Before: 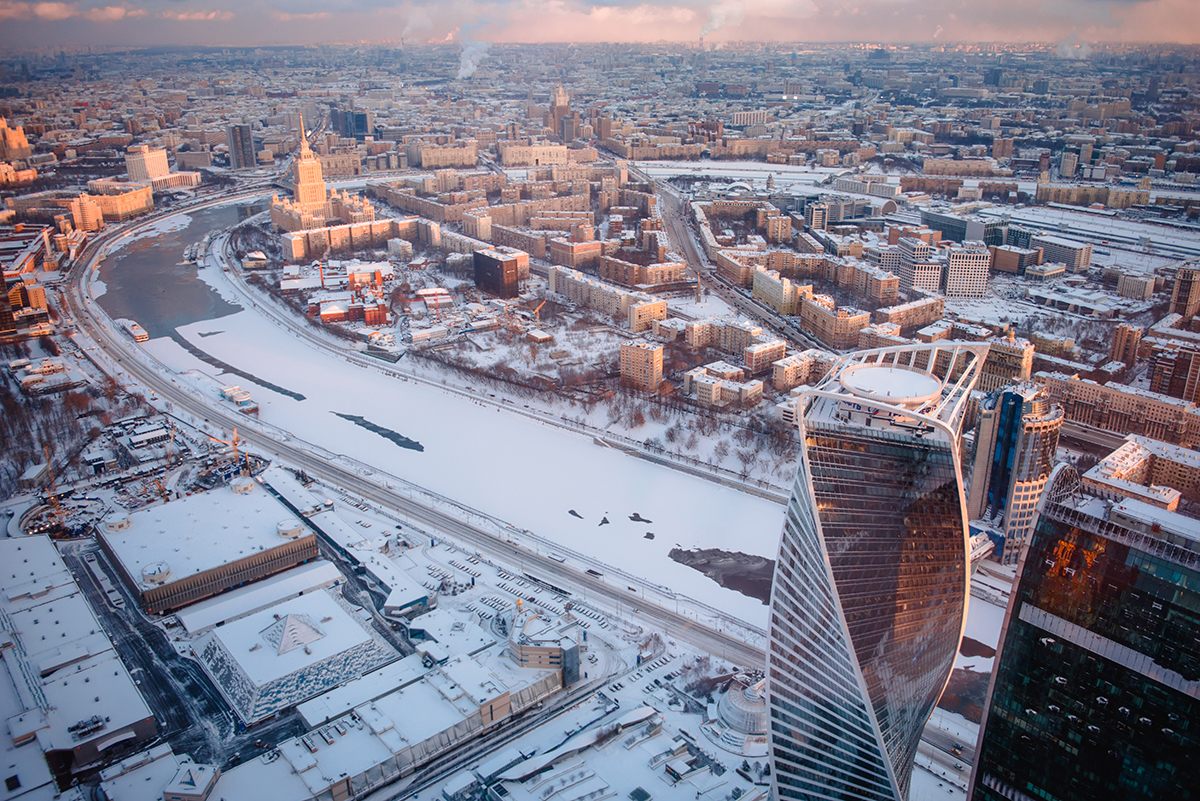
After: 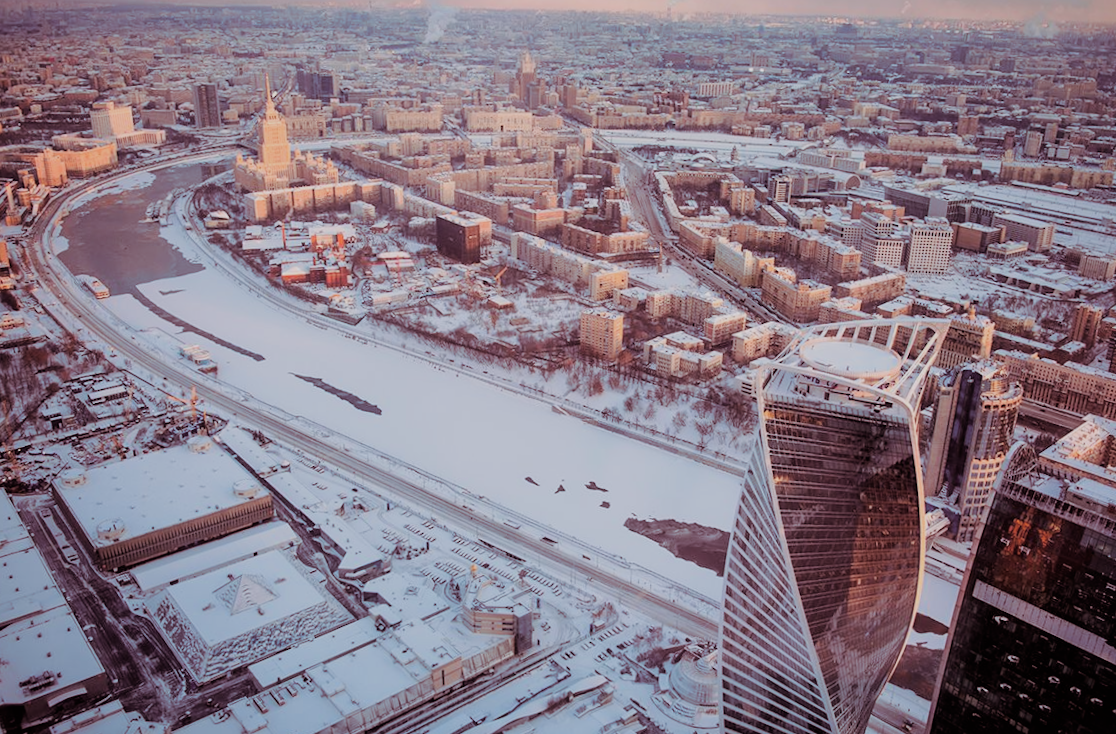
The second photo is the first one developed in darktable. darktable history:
exposure: exposure 0.081 EV, compensate highlight preservation false
filmic rgb: black relative exposure -7.65 EV, white relative exposure 4.56 EV, hardness 3.61
split-toning: highlights › hue 298.8°, highlights › saturation 0.73, compress 41.76%
rotate and perspective: rotation -1°, crop left 0.011, crop right 0.989, crop top 0.025, crop bottom 0.975
crop and rotate: angle -2.38°
